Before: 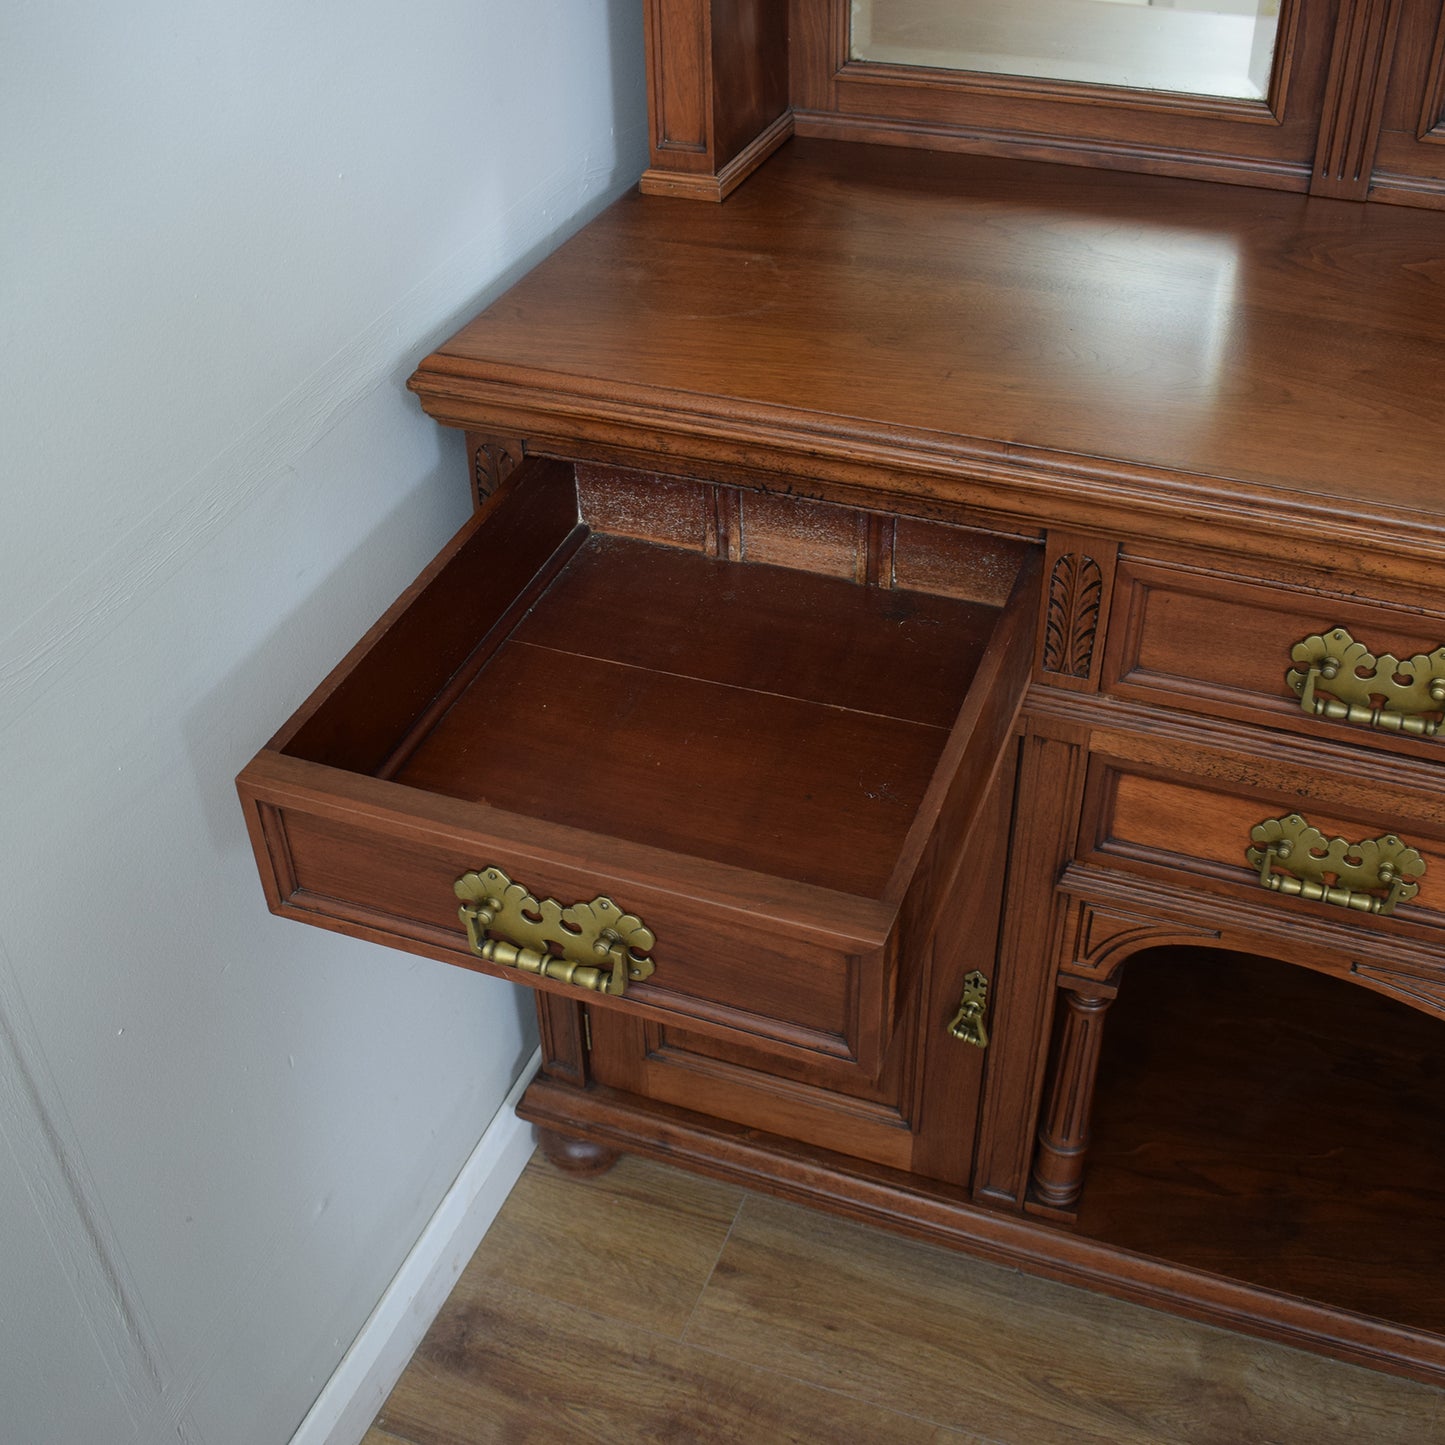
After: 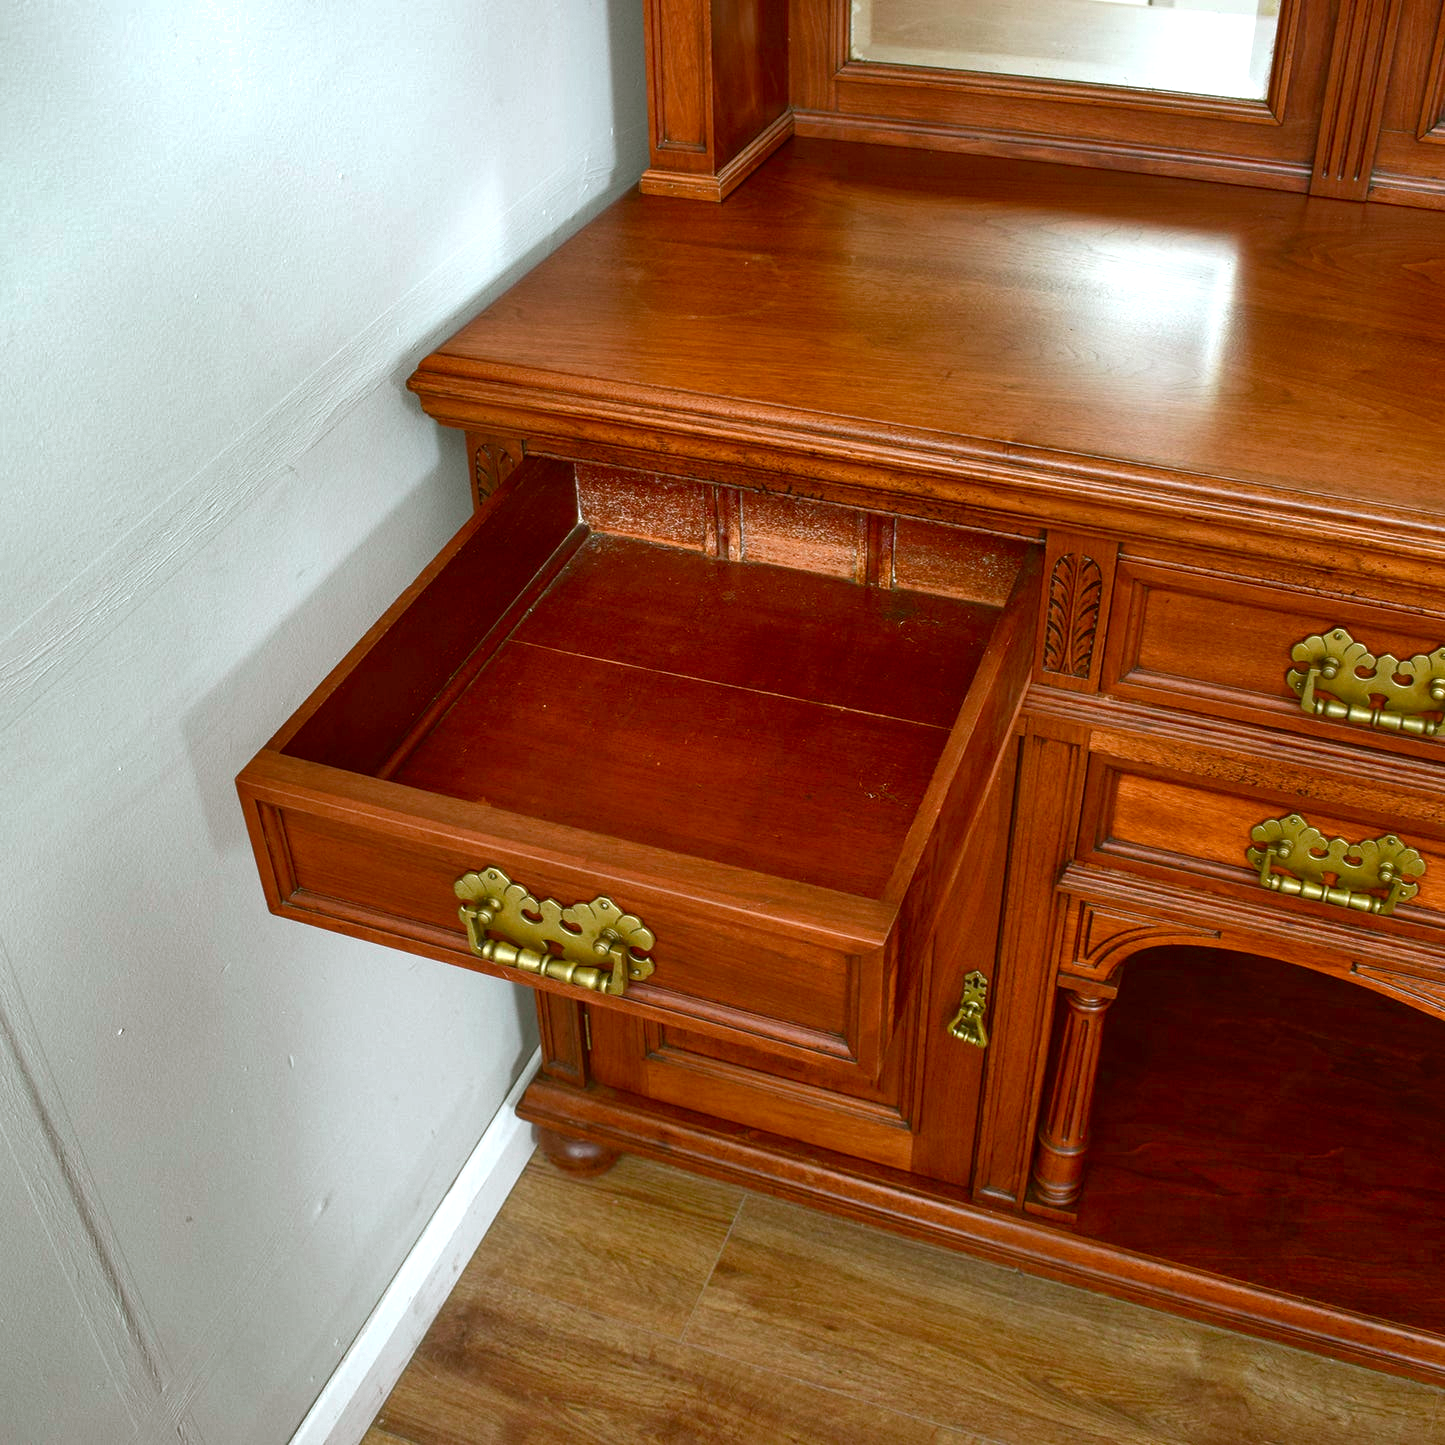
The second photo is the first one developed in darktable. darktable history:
shadows and highlights: soften with gaussian
contrast brightness saturation: contrast 0.07, brightness -0.13, saturation 0.06
color correction: highlights a* -0.482, highlights b* 0.161, shadows a* 4.66, shadows b* 20.72
exposure: black level correction 0.001, exposure 1.116 EV, compensate highlight preservation false
local contrast: on, module defaults
tone curve: curves: ch0 [(0.001, 0.042) (0.128, 0.16) (0.452, 0.42) (0.603, 0.566) (0.754, 0.733) (1, 1)]; ch1 [(0, 0) (0.325, 0.327) (0.412, 0.441) (0.473, 0.466) (0.5, 0.499) (0.549, 0.558) (0.617, 0.625) (0.713, 0.7) (1, 1)]; ch2 [(0, 0) (0.386, 0.397) (0.445, 0.47) (0.505, 0.498) (0.529, 0.524) (0.574, 0.569) (0.652, 0.641) (1, 1)], color space Lab, independent channels, preserve colors none
color balance rgb: shadows lift › chroma 1%, shadows lift › hue 113°, highlights gain › chroma 0.2%, highlights gain › hue 333°, perceptual saturation grading › global saturation 20%, perceptual saturation grading › highlights -25%, perceptual saturation grading › shadows 25%, contrast -10%
